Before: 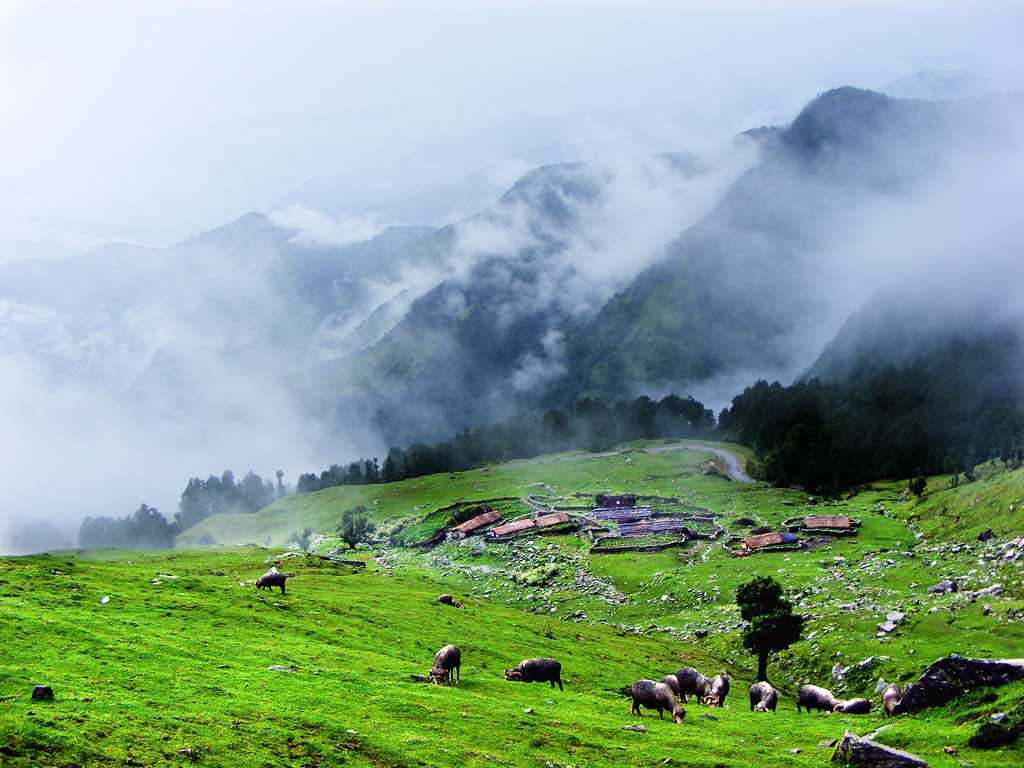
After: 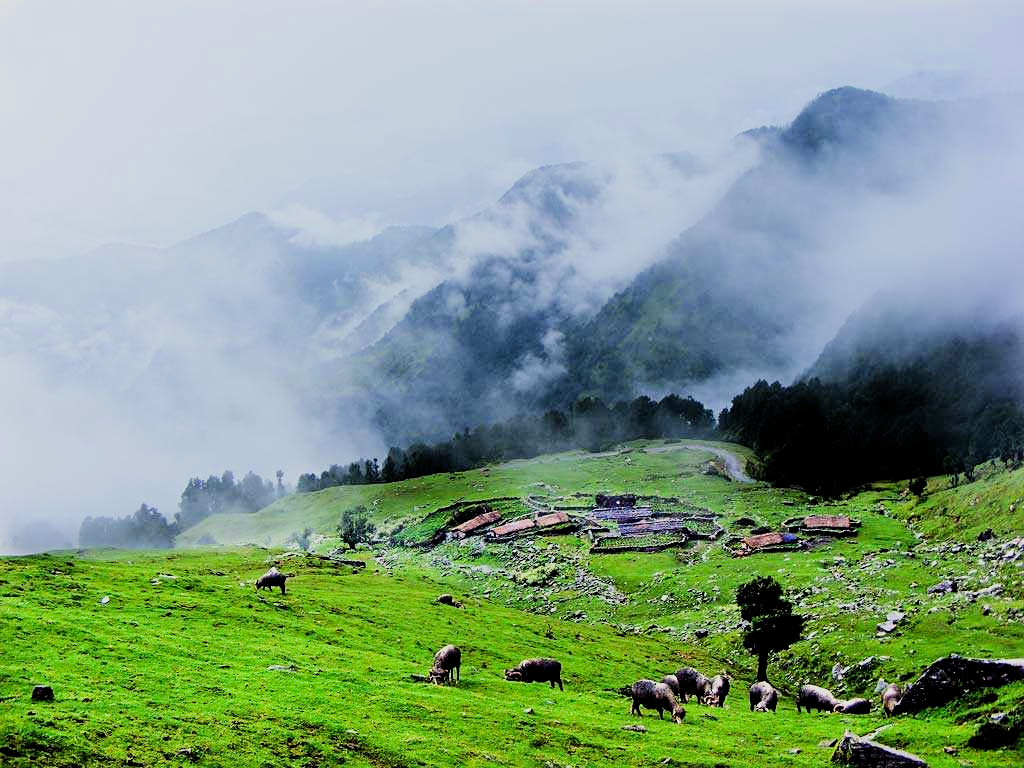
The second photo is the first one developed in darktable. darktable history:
filmic rgb: middle gray luminance 28.98%, black relative exposure -10.23 EV, white relative exposure 5.51 EV, target black luminance 0%, hardness 3.92, latitude 1.53%, contrast 1.129, highlights saturation mix 4.75%, shadows ↔ highlights balance 14.96%, iterations of high-quality reconstruction 0
sharpen: amount 0.218
contrast brightness saturation: contrast 0.102, brightness 0.032, saturation 0.092
